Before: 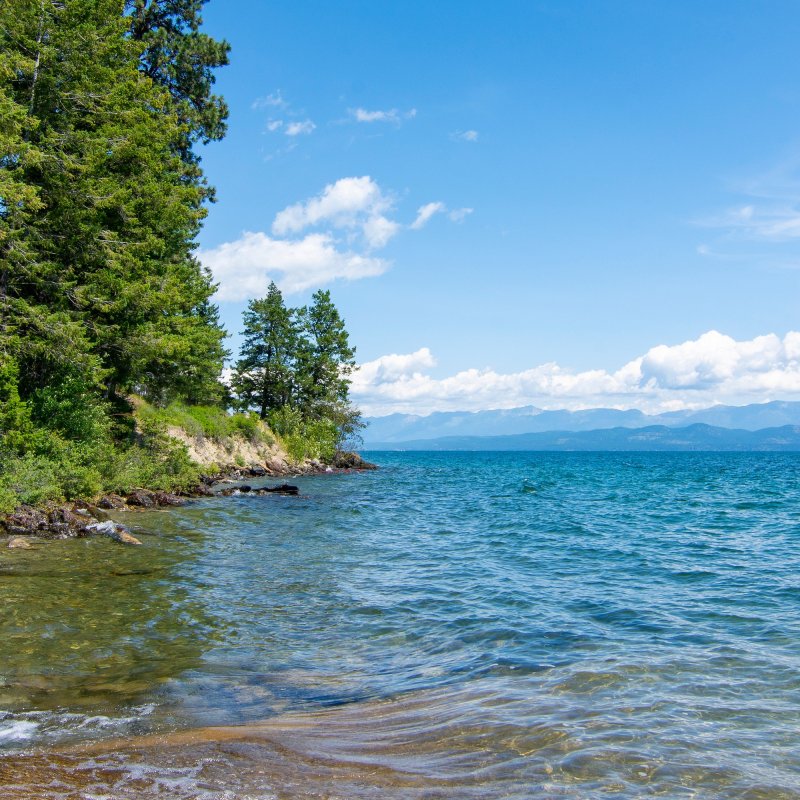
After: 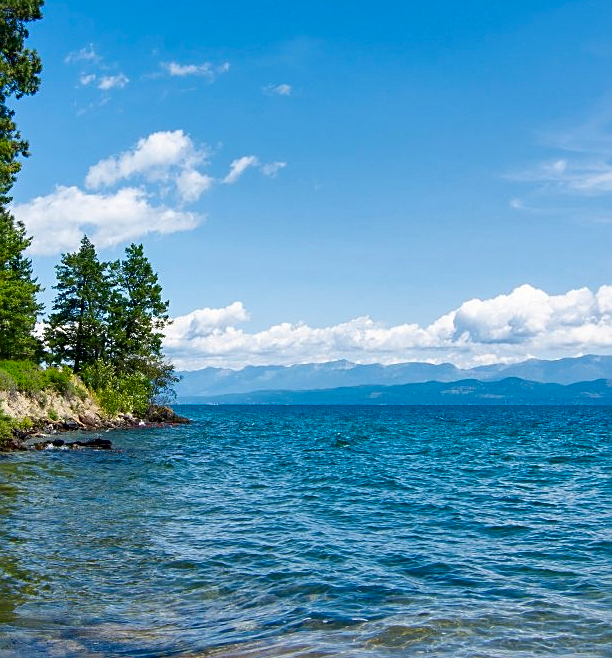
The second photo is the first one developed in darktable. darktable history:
crop: left 23.496%, top 5.873%, bottom 11.802%
shadows and highlights: soften with gaussian
sharpen: amount 0.466
contrast brightness saturation: contrast 0.068, brightness -0.154, saturation 0.119
